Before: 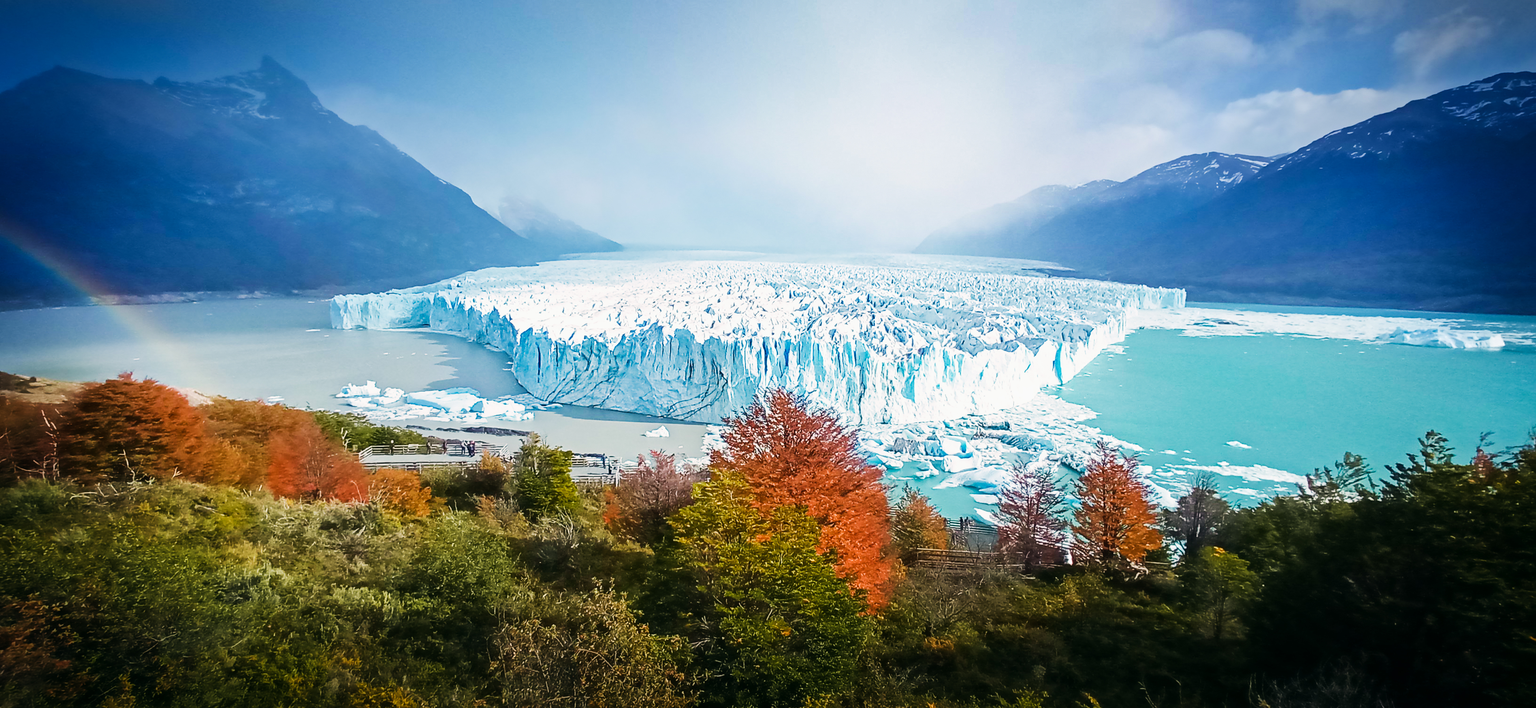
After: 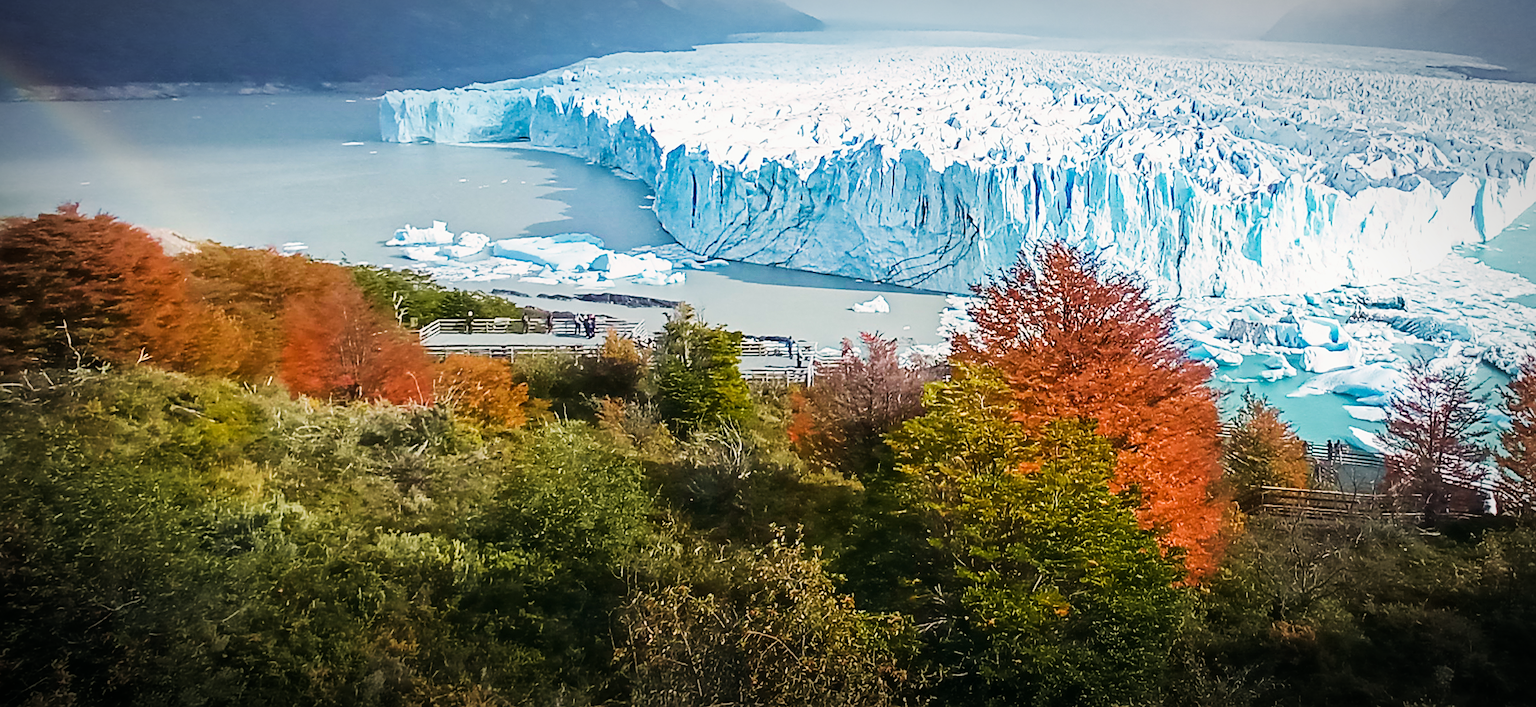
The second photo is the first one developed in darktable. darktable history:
sharpen: amount 0.2
crop and rotate: angle -0.82°, left 3.85%, top 31.828%, right 27.992%
vignetting: automatic ratio true
